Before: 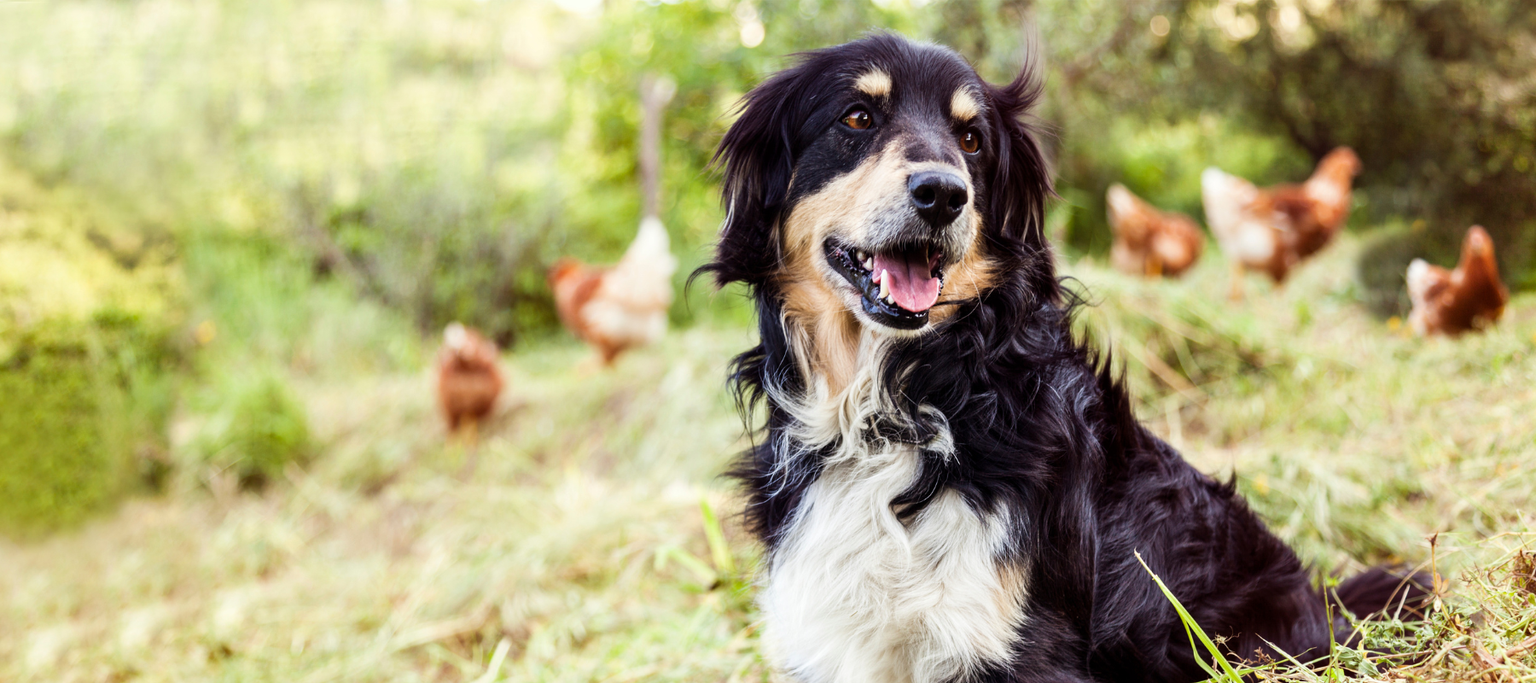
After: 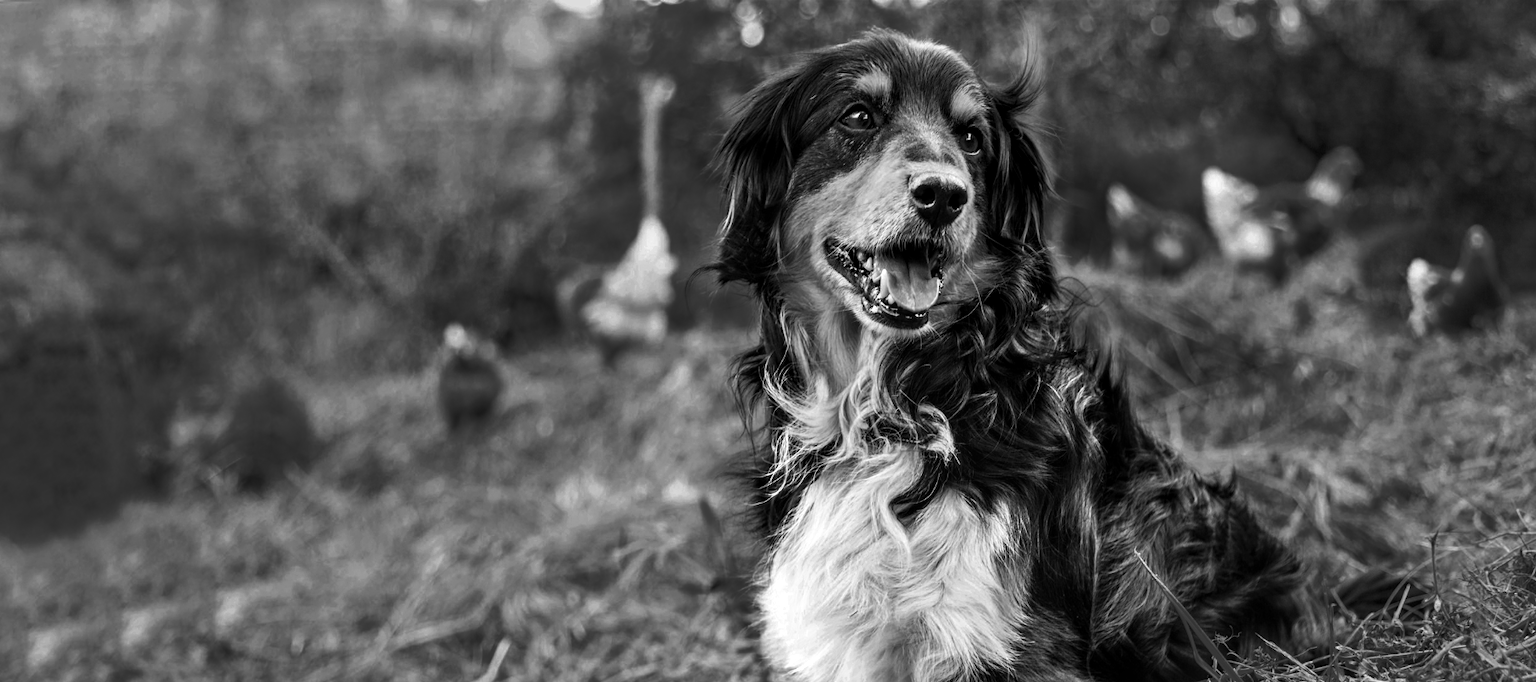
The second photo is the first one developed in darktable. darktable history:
local contrast: detail 130%
color balance rgb: linear chroma grading › global chroma 15%, perceptual saturation grading › global saturation 30%
color zones: curves: ch0 [(0.287, 0.048) (0.493, 0.484) (0.737, 0.816)]; ch1 [(0, 0) (0.143, 0) (0.286, 0) (0.429, 0) (0.571, 0) (0.714, 0) (0.857, 0)]
